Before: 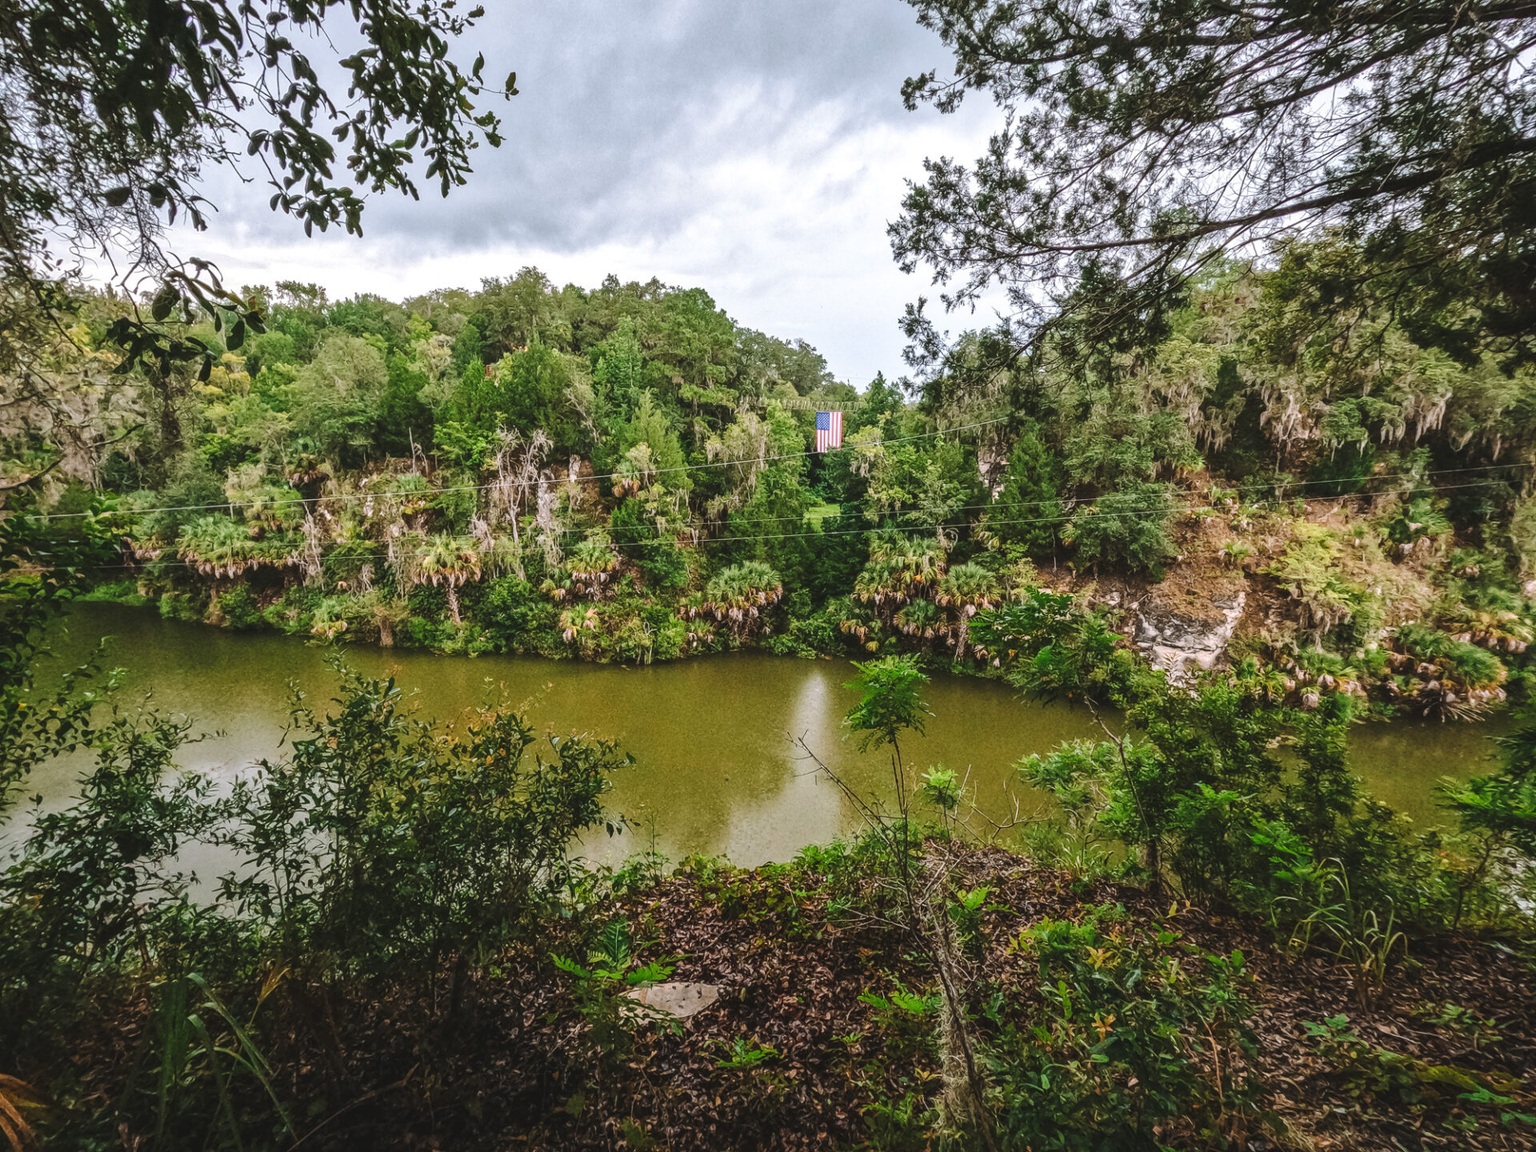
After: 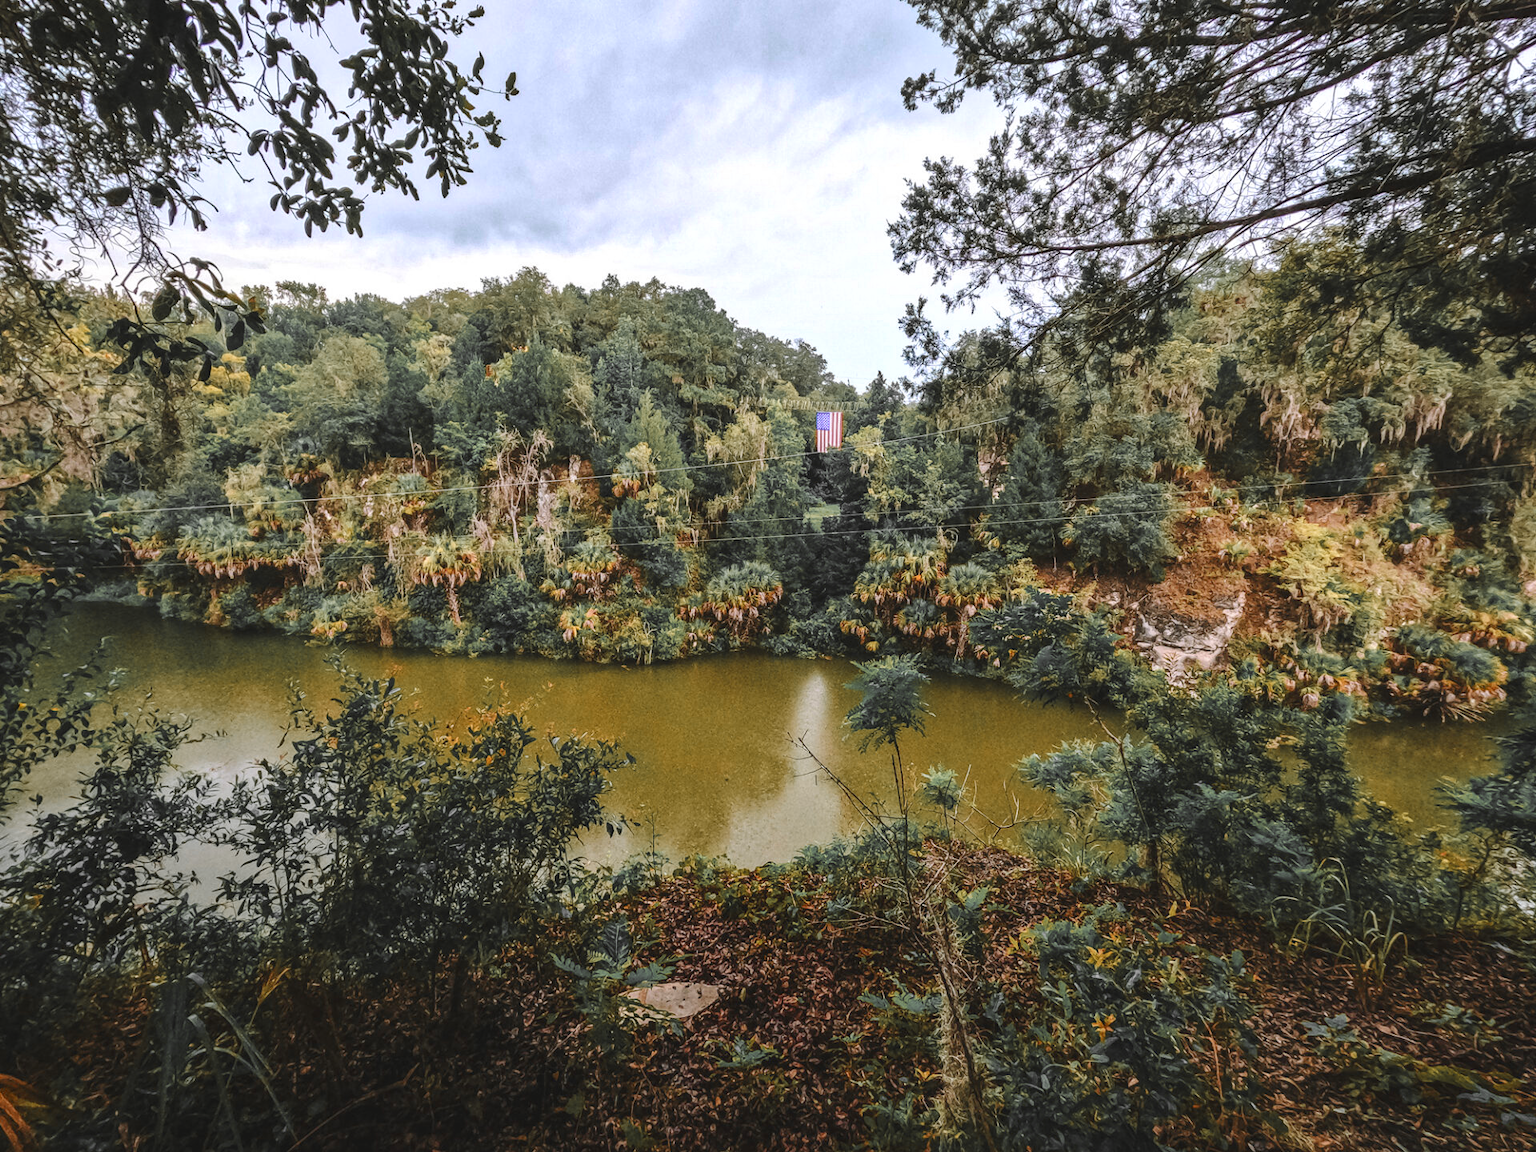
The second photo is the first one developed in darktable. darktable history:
color zones: curves: ch0 [(0, 0.363) (0.128, 0.373) (0.25, 0.5) (0.402, 0.407) (0.521, 0.525) (0.63, 0.559) (0.729, 0.662) (0.867, 0.471)]; ch1 [(0, 0.515) (0.136, 0.618) (0.25, 0.5) (0.378, 0) (0.516, 0) (0.622, 0.593) (0.737, 0.819) (0.87, 0.593)]; ch2 [(0, 0.529) (0.128, 0.471) (0.282, 0.451) (0.386, 0.662) (0.516, 0.525) (0.633, 0.554) (0.75, 0.62) (0.875, 0.441)]
exposure: black level correction 0, compensate highlight preservation false
tone equalizer: -8 EV 0.058 EV
